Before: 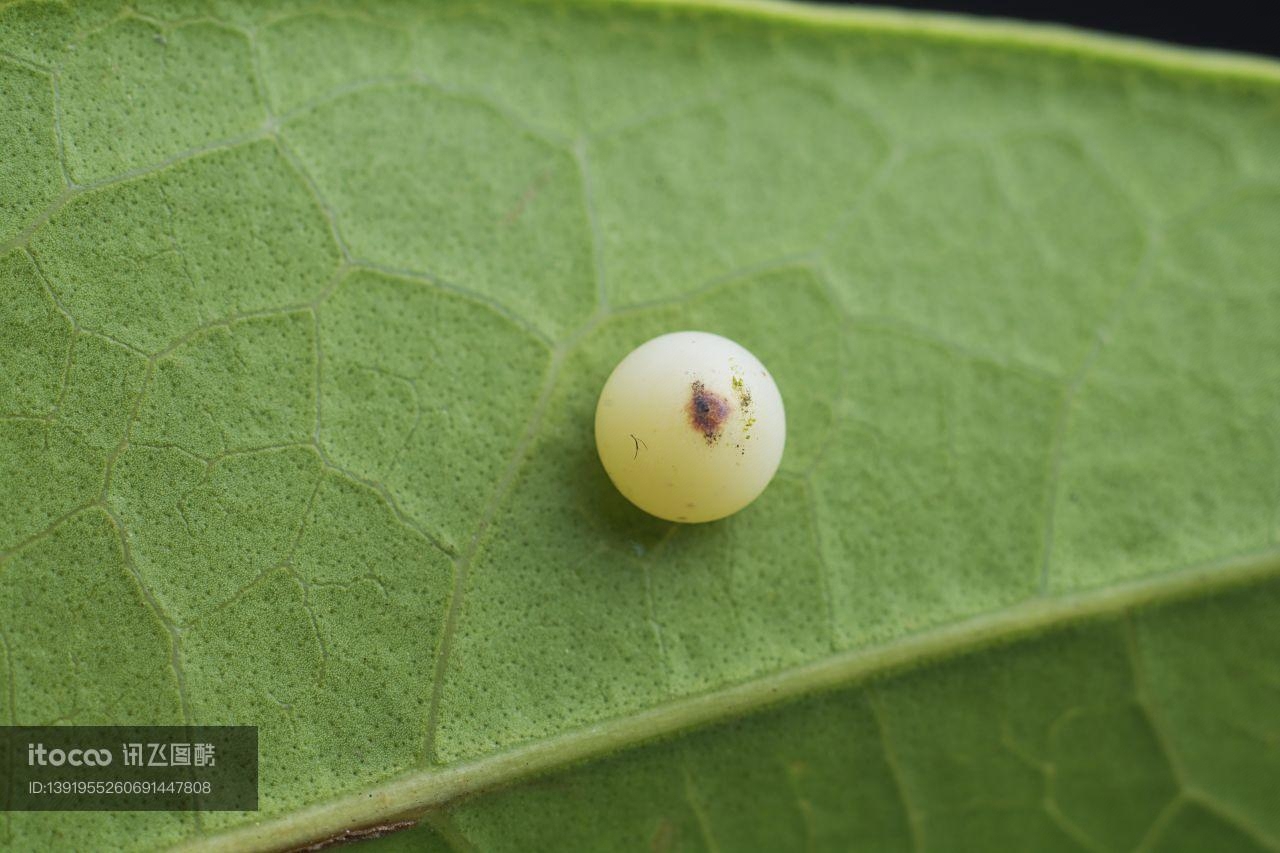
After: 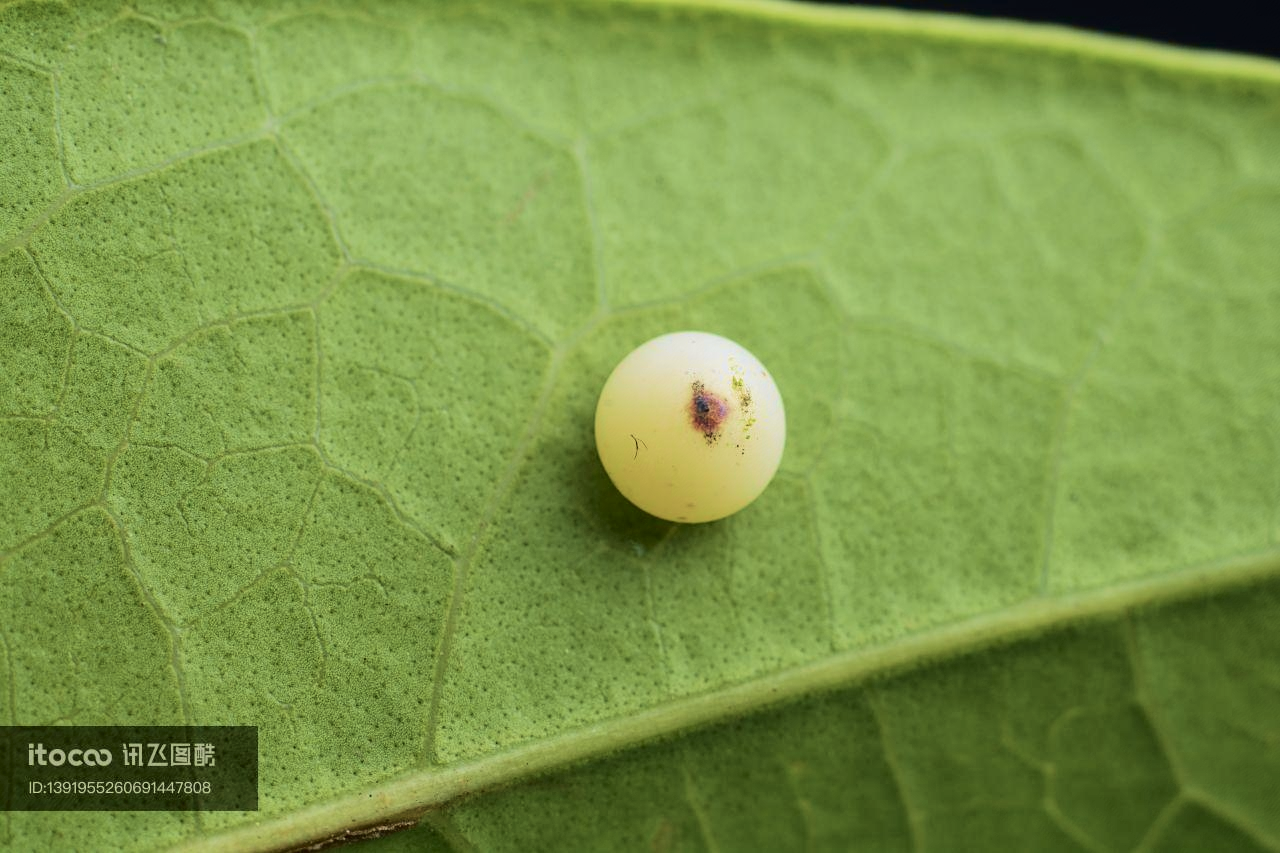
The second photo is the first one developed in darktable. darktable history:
tone curve: curves: ch0 [(0.003, 0) (0.066, 0.031) (0.16, 0.089) (0.269, 0.218) (0.395, 0.408) (0.517, 0.56) (0.684, 0.734) (0.791, 0.814) (1, 1)]; ch1 [(0, 0) (0.164, 0.115) (0.337, 0.332) (0.39, 0.398) (0.464, 0.461) (0.501, 0.5) (0.507, 0.5) (0.534, 0.532) (0.577, 0.59) (0.652, 0.681) (0.733, 0.764) (0.819, 0.823) (1, 1)]; ch2 [(0, 0) (0.337, 0.382) (0.464, 0.476) (0.501, 0.5) (0.527, 0.54) (0.551, 0.565) (0.628, 0.632) (0.689, 0.686) (1, 1)], color space Lab, independent channels, preserve colors none
velvia: strength 36.57%
